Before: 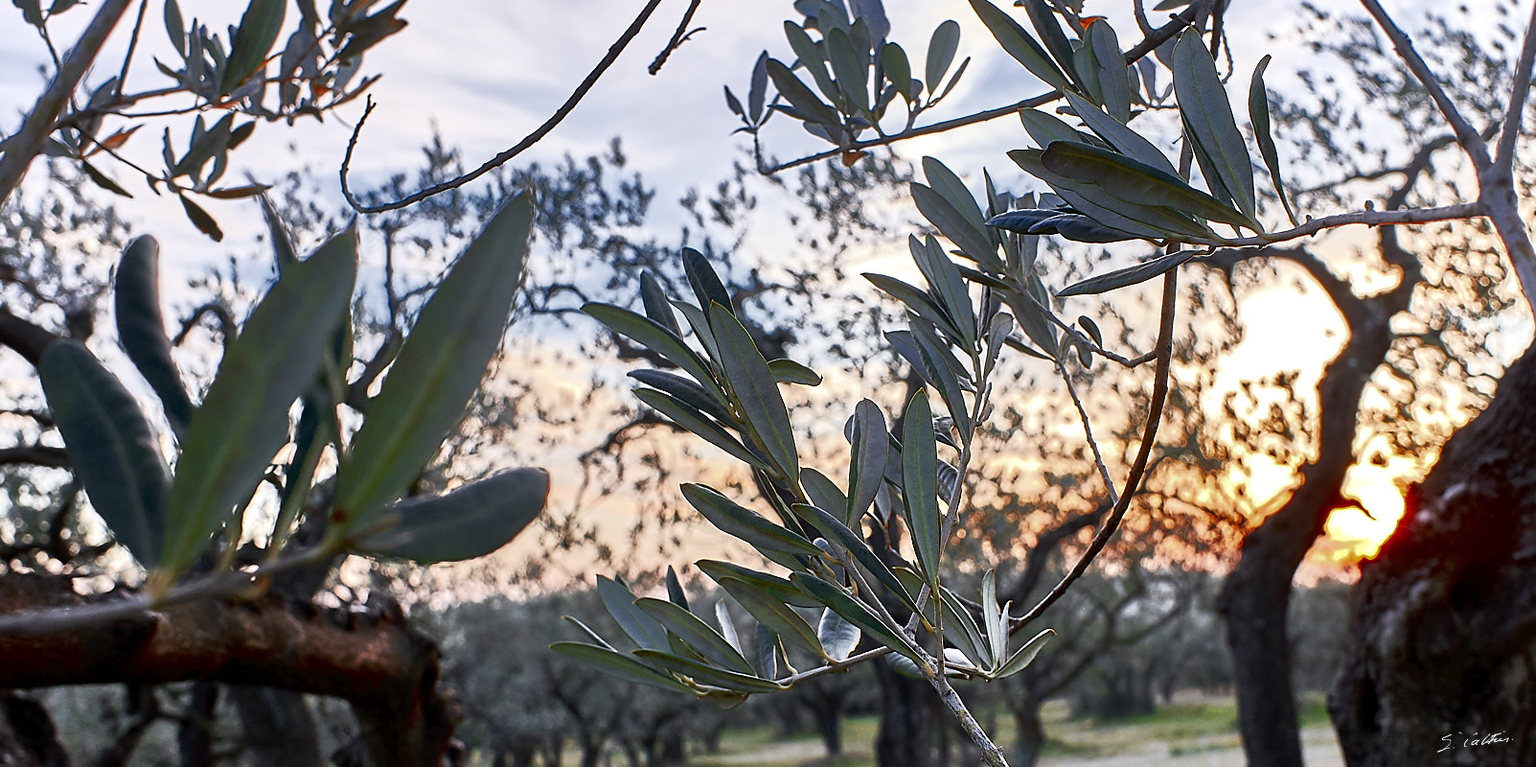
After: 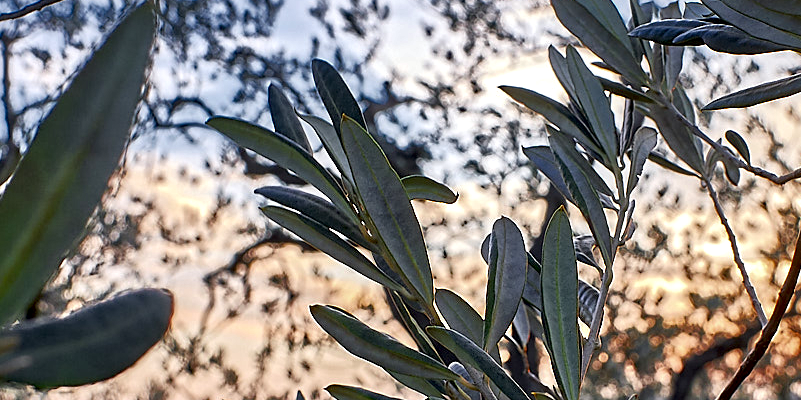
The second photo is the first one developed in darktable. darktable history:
haze removal: strength 0.29, distance 0.25, compatibility mode true, adaptive false
crop: left 25%, top 25%, right 25%, bottom 25%
local contrast: mode bilateral grid, contrast 20, coarseness 20, detail 150%, midtone range 0.2
